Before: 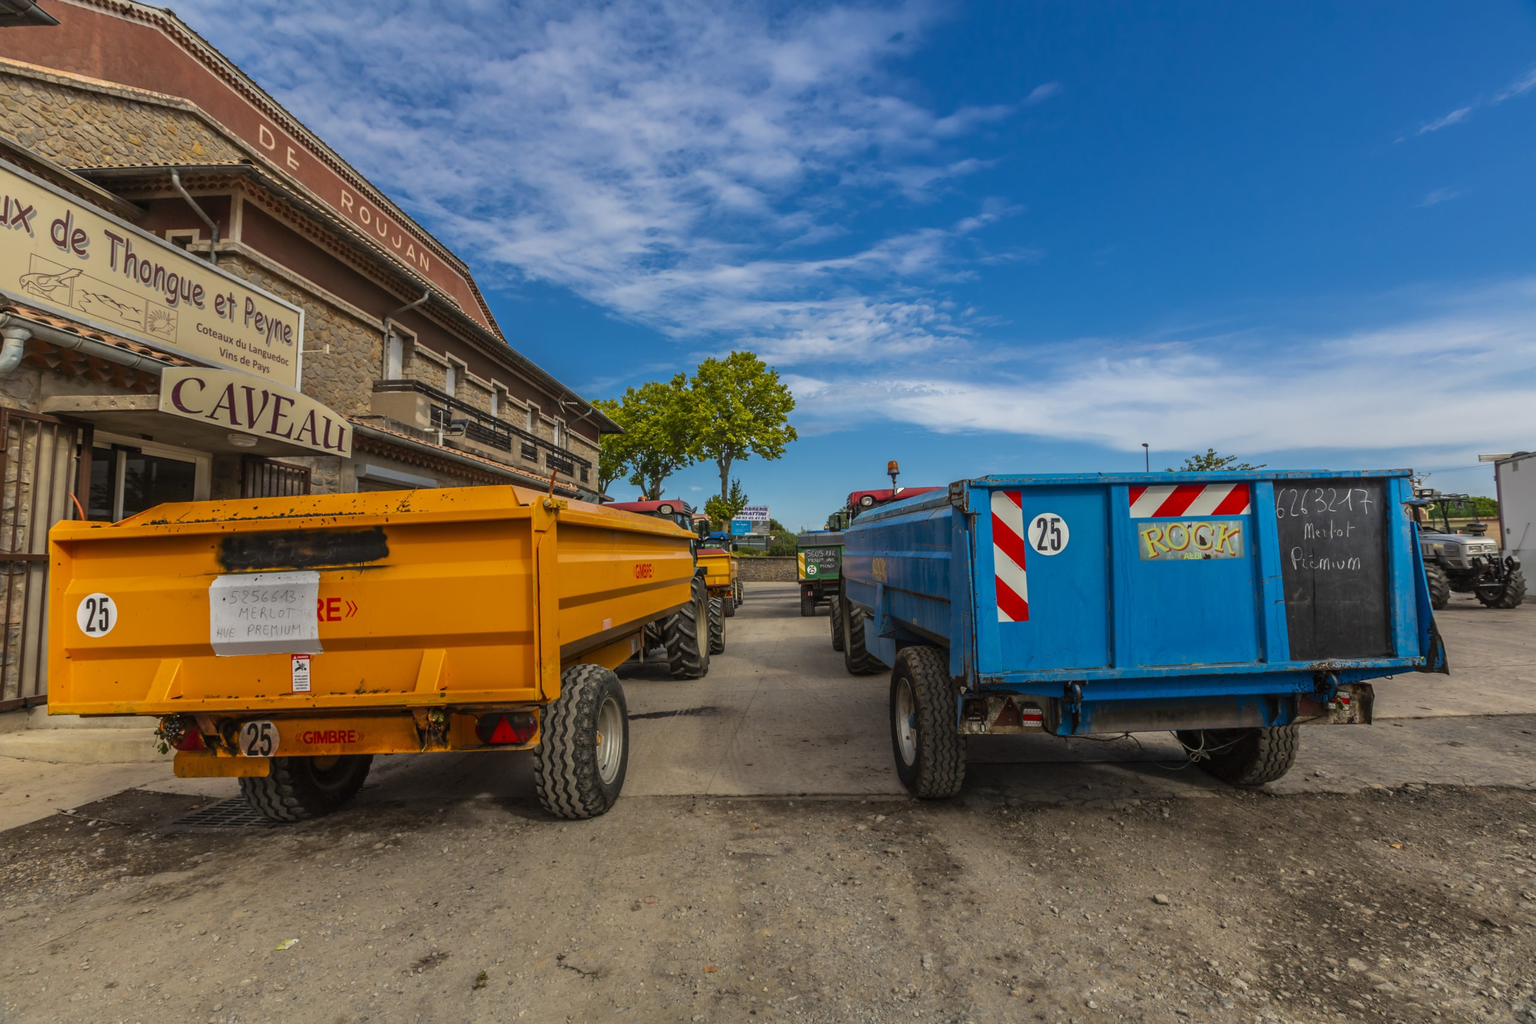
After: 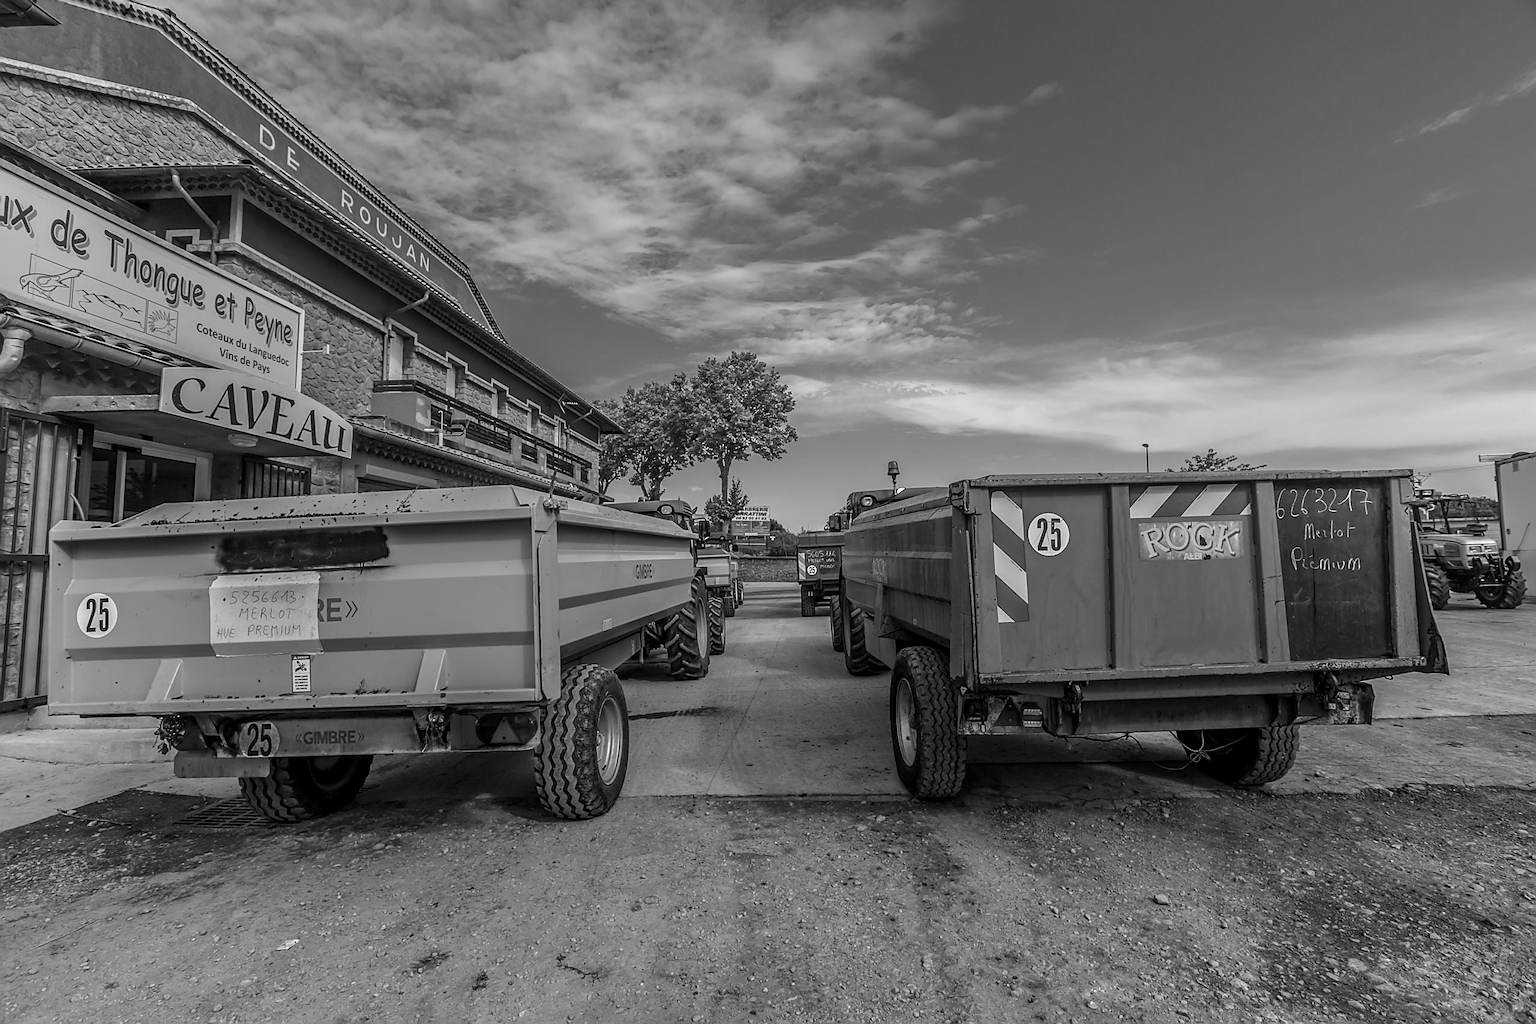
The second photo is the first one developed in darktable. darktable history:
sharpen: radius 1.4, amount 1.25, threshold 0.7
local contrast: on, module defaults
monochrome: on, module defaults
